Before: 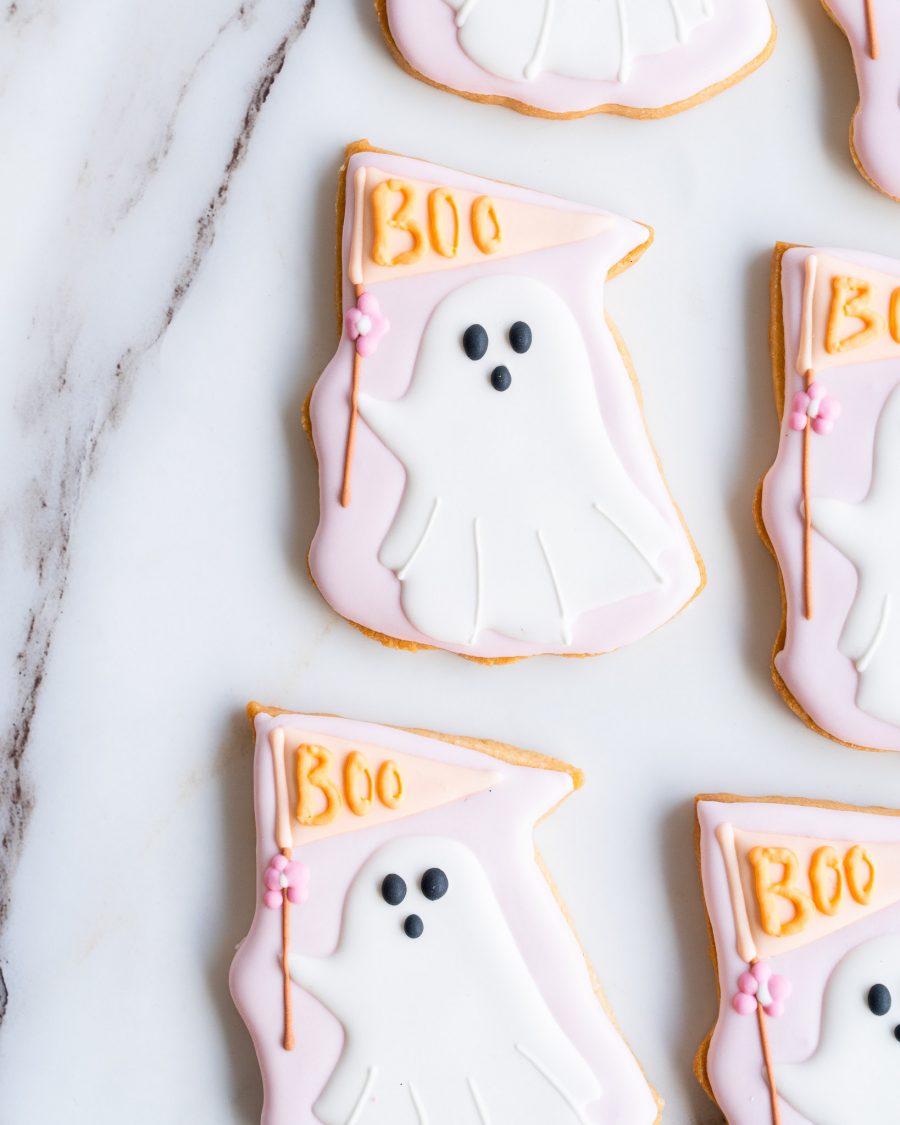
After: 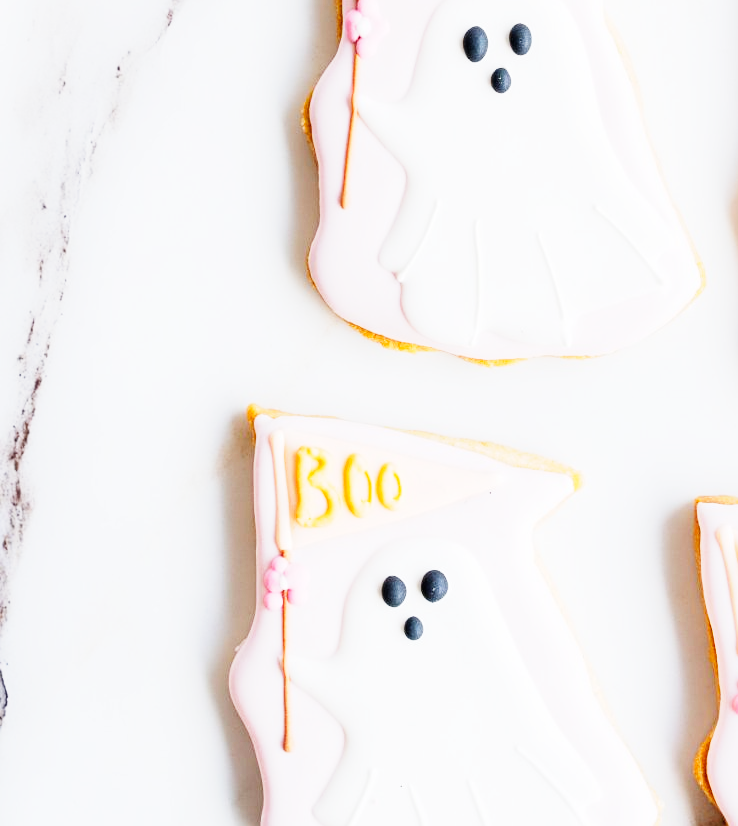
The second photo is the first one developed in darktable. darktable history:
base curve: curves: ch0 [(0, 0) (0, 0.001) (0.001, 0.001) (0.004, 0.002) (0.007, 0.004) (0.015, 0.013) (0.033, 0.045) (0.052, 0.096) (0.075, 0.17) (0.099, 0.241) (0.163, 0.42) (0.219, 0.55) (0.259, 0.616) (0.327, 0.722) (0.365, 0.765) (0.522, 0.873) (0.547, 0.881) (0.689, 0.919) (0.826, 0.952) (1, 1)], preserve colors none
sharpen: amount 0.2
crop: top 26.531%, right 17.959%
